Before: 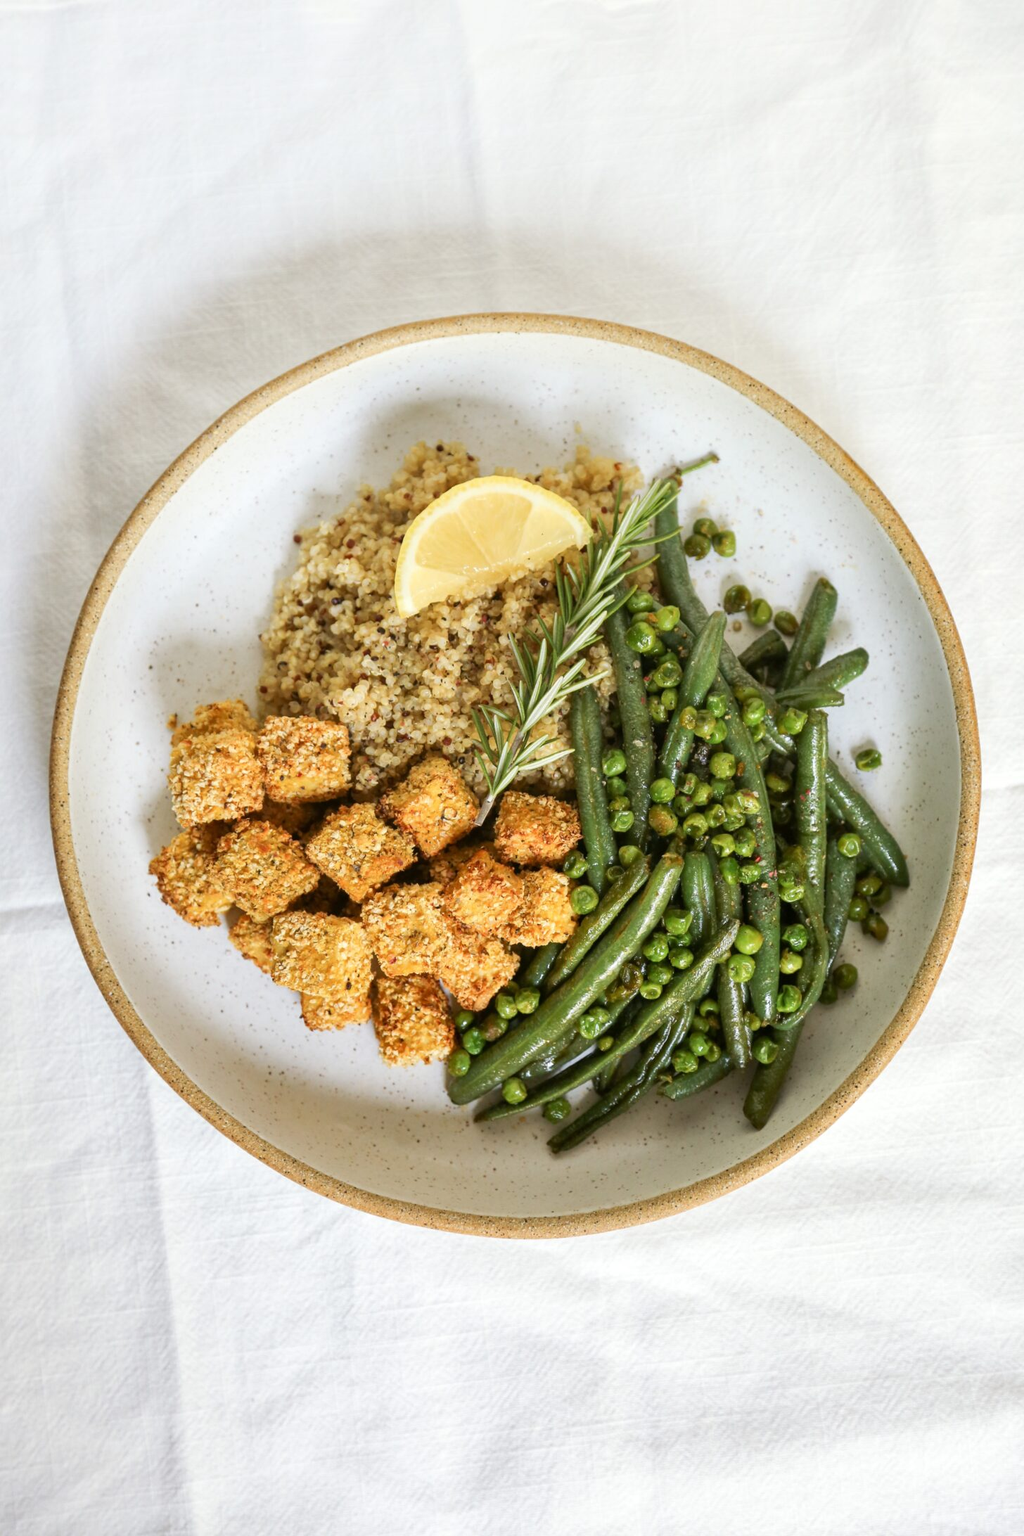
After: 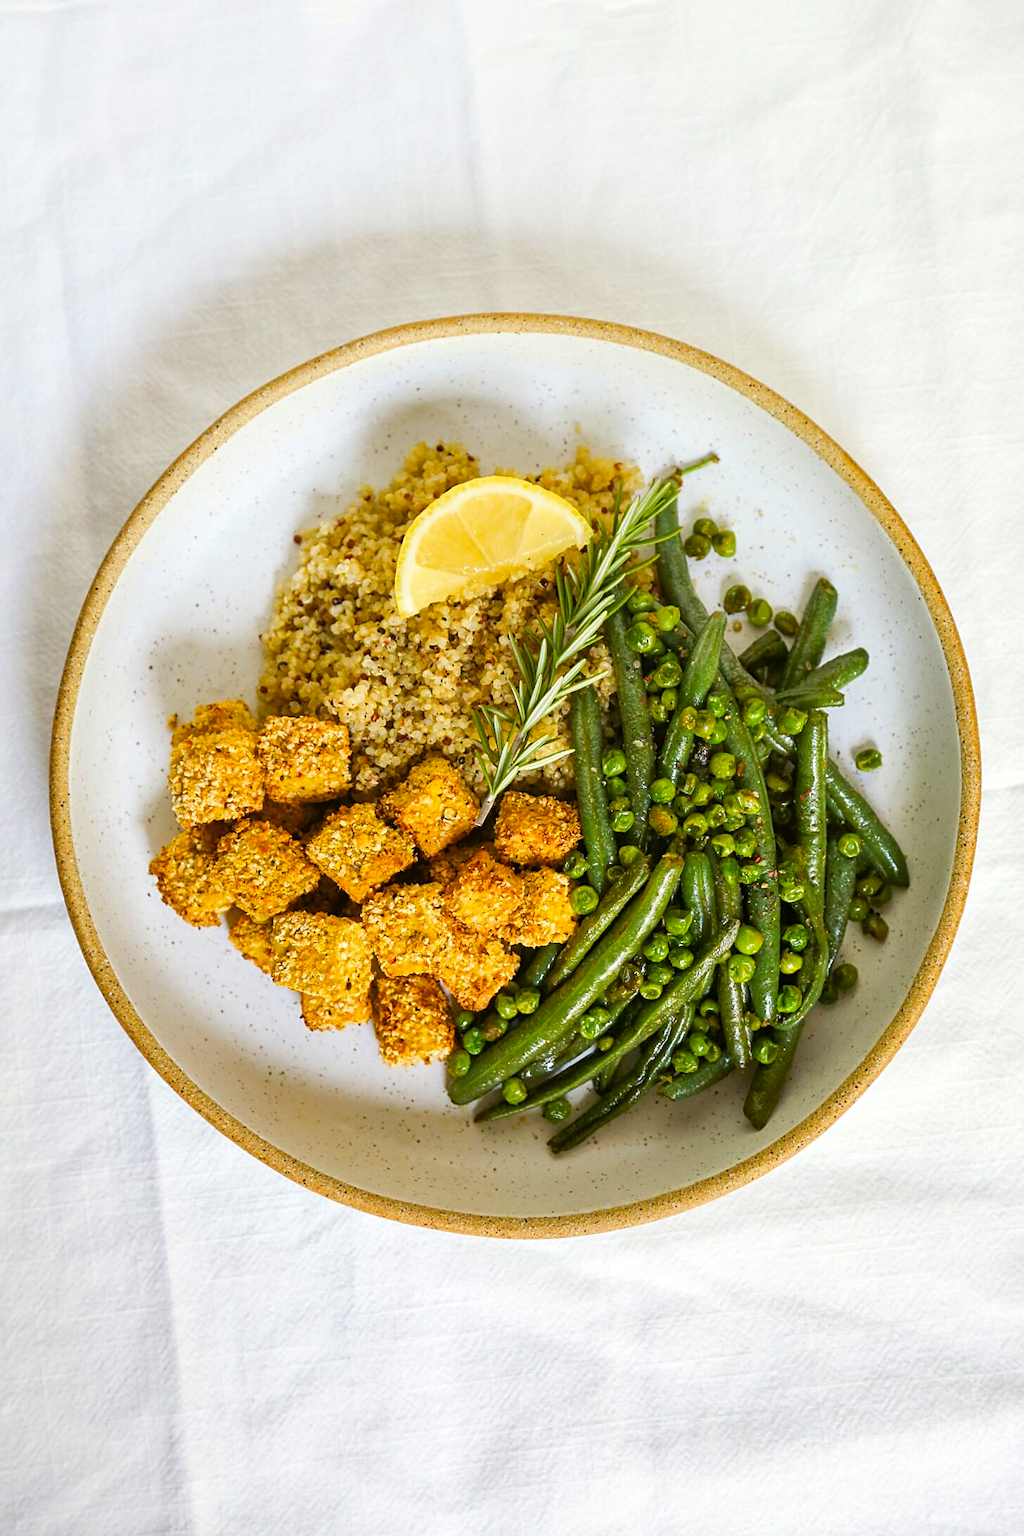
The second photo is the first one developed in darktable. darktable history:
color balance rgb: perceptual saturation grading › global saturation 30%, global vibrance 20%
sharpen: on, module defaults
